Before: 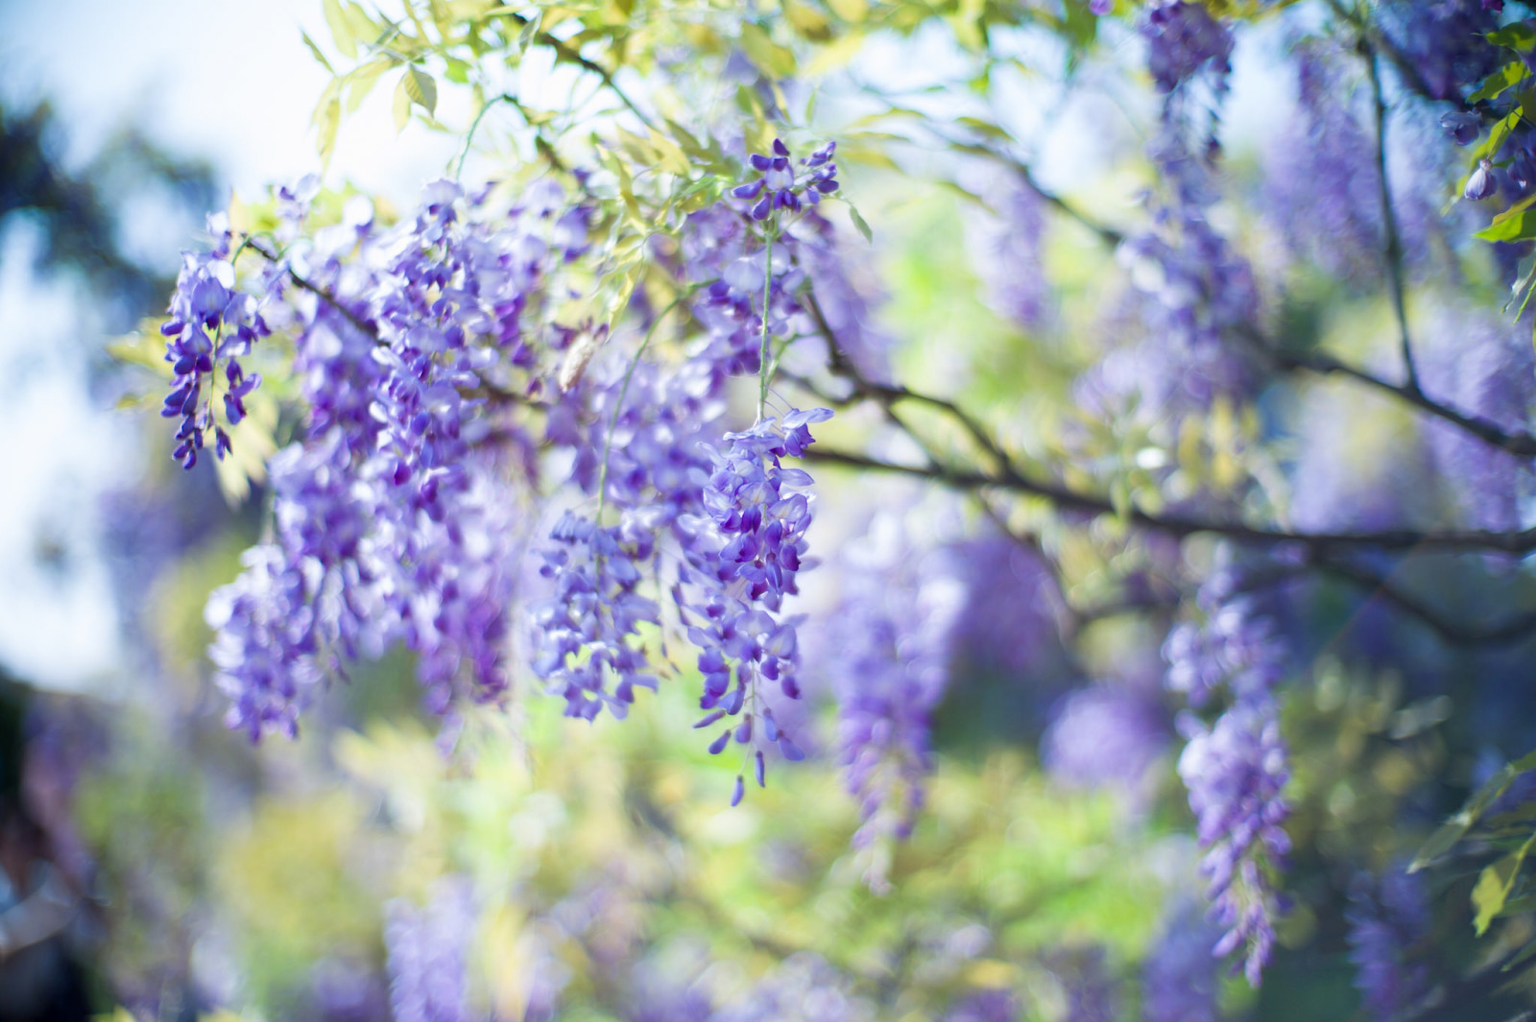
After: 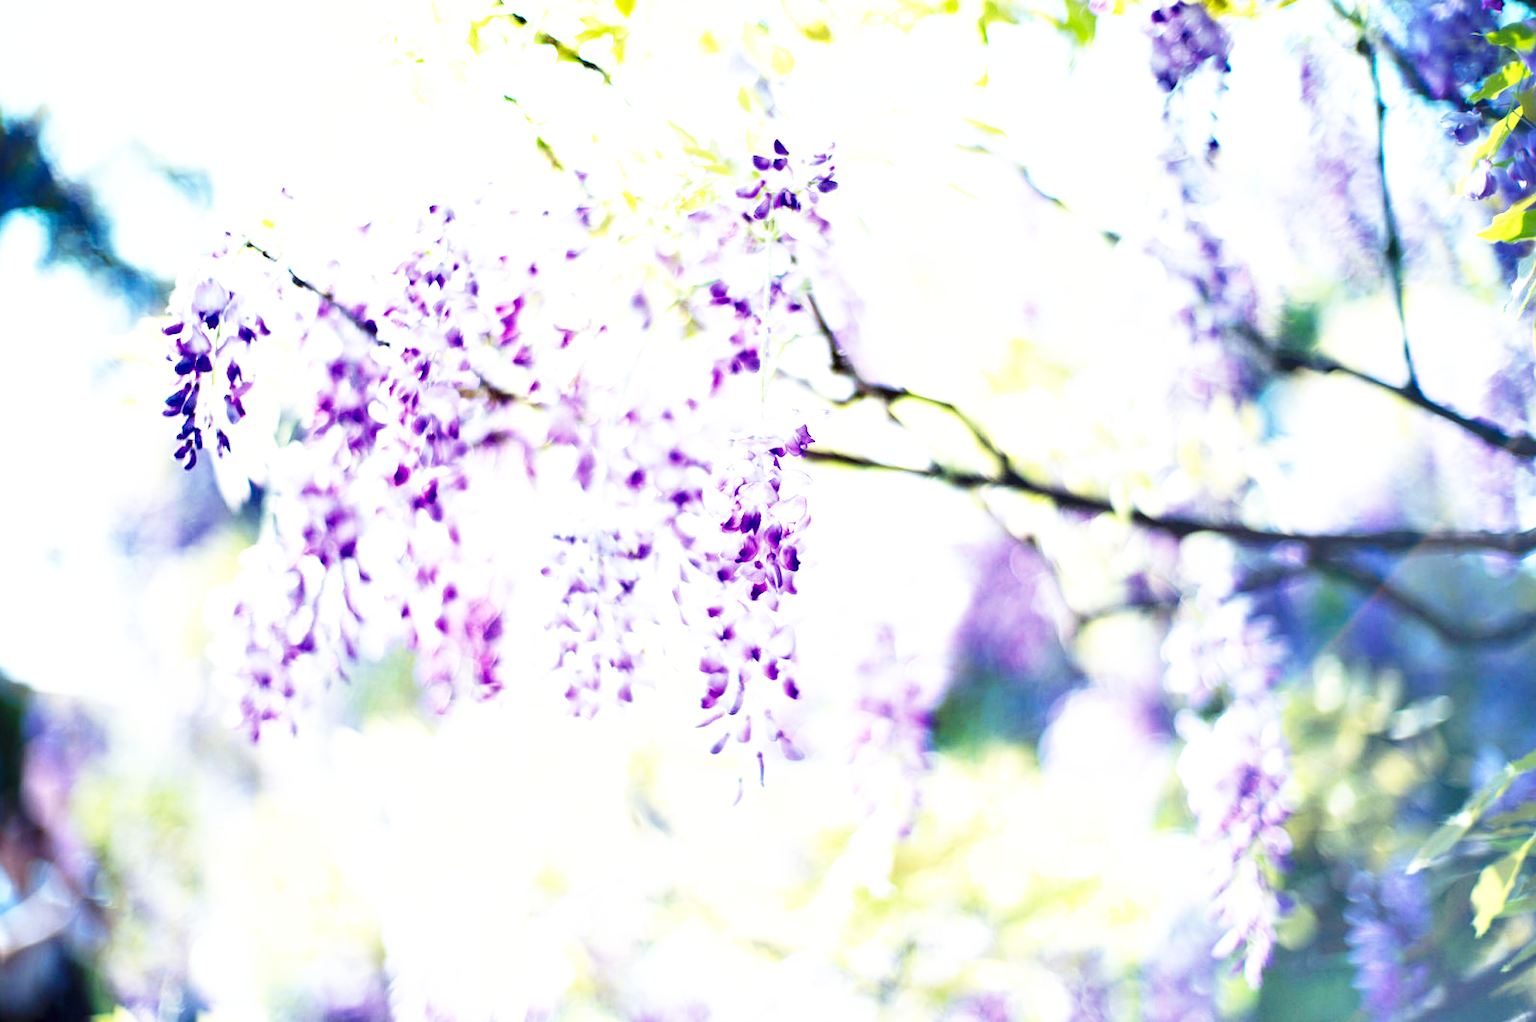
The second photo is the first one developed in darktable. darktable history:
tone equalizer: -8 EV -0.55 EV
exposure: black level correction 0, exposure 1.2 EV, compensate exposure bias true, compensate highlight preservation false
base curve: curves: ch0 [(0, 0) (0.026, 0.03) (0.109, 0.232) (0.351, 0.748) (0.669, 0.968) (1, 1)], preserve colors none
shadows and highlights: soften with gaussian
